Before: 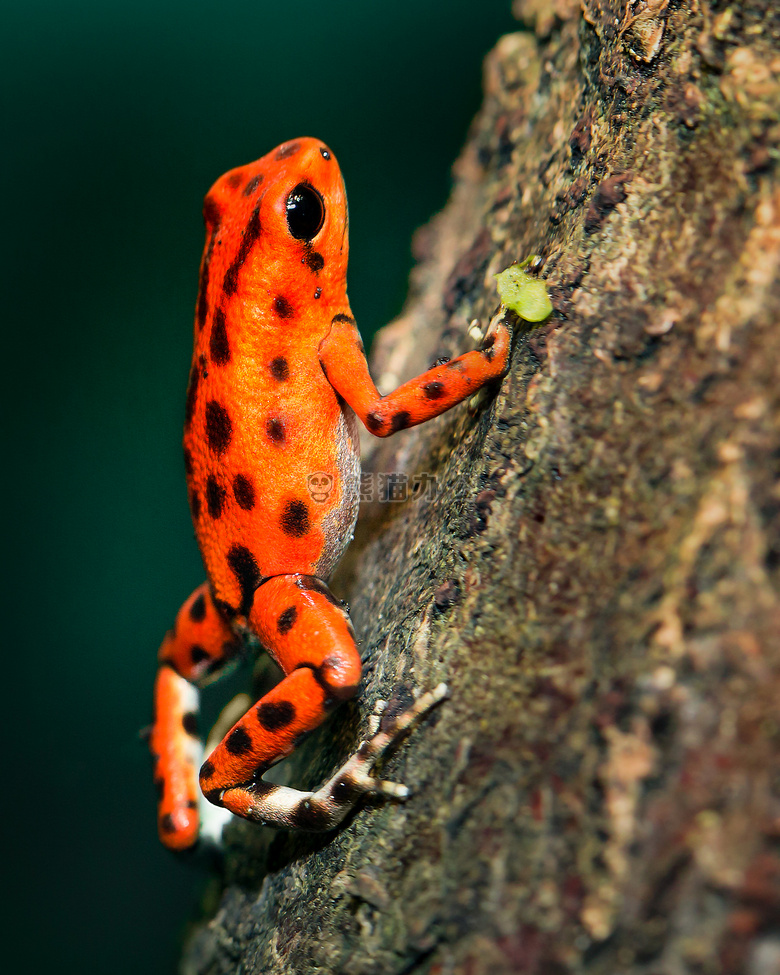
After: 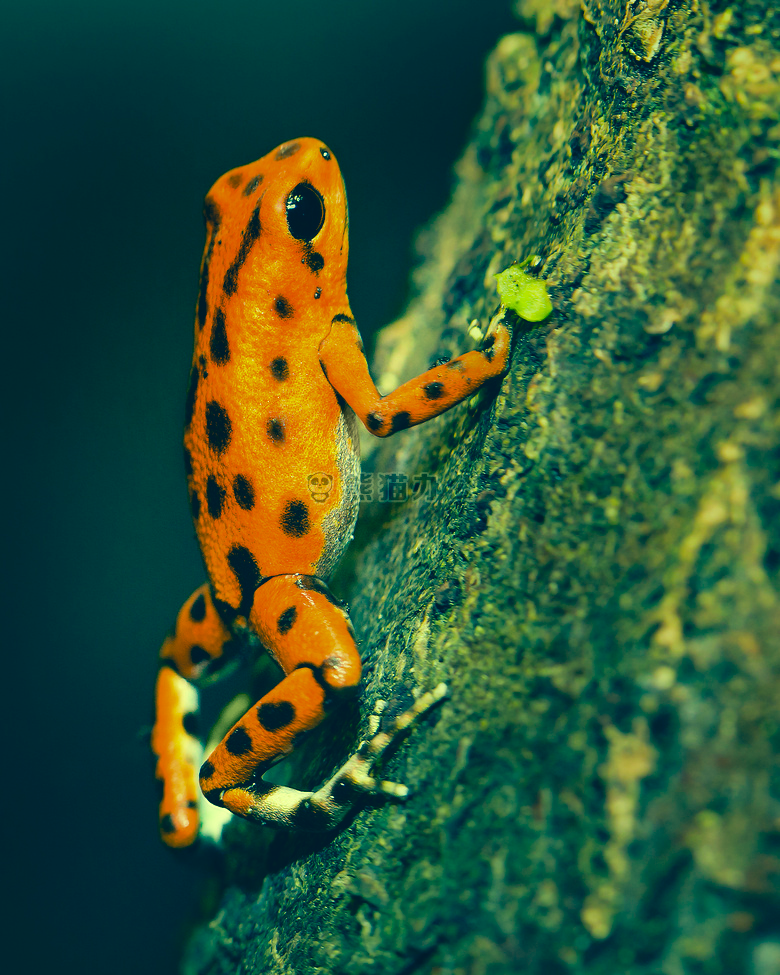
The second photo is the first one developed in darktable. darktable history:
exposure: black level correction 0, compensate exposure bias true, compensate highlight preservation false
tone equalizer: on, module defaults
color correction: highlights a* -15.58, highlights b* 40, shadows a* -40, shadows b* -26.18
